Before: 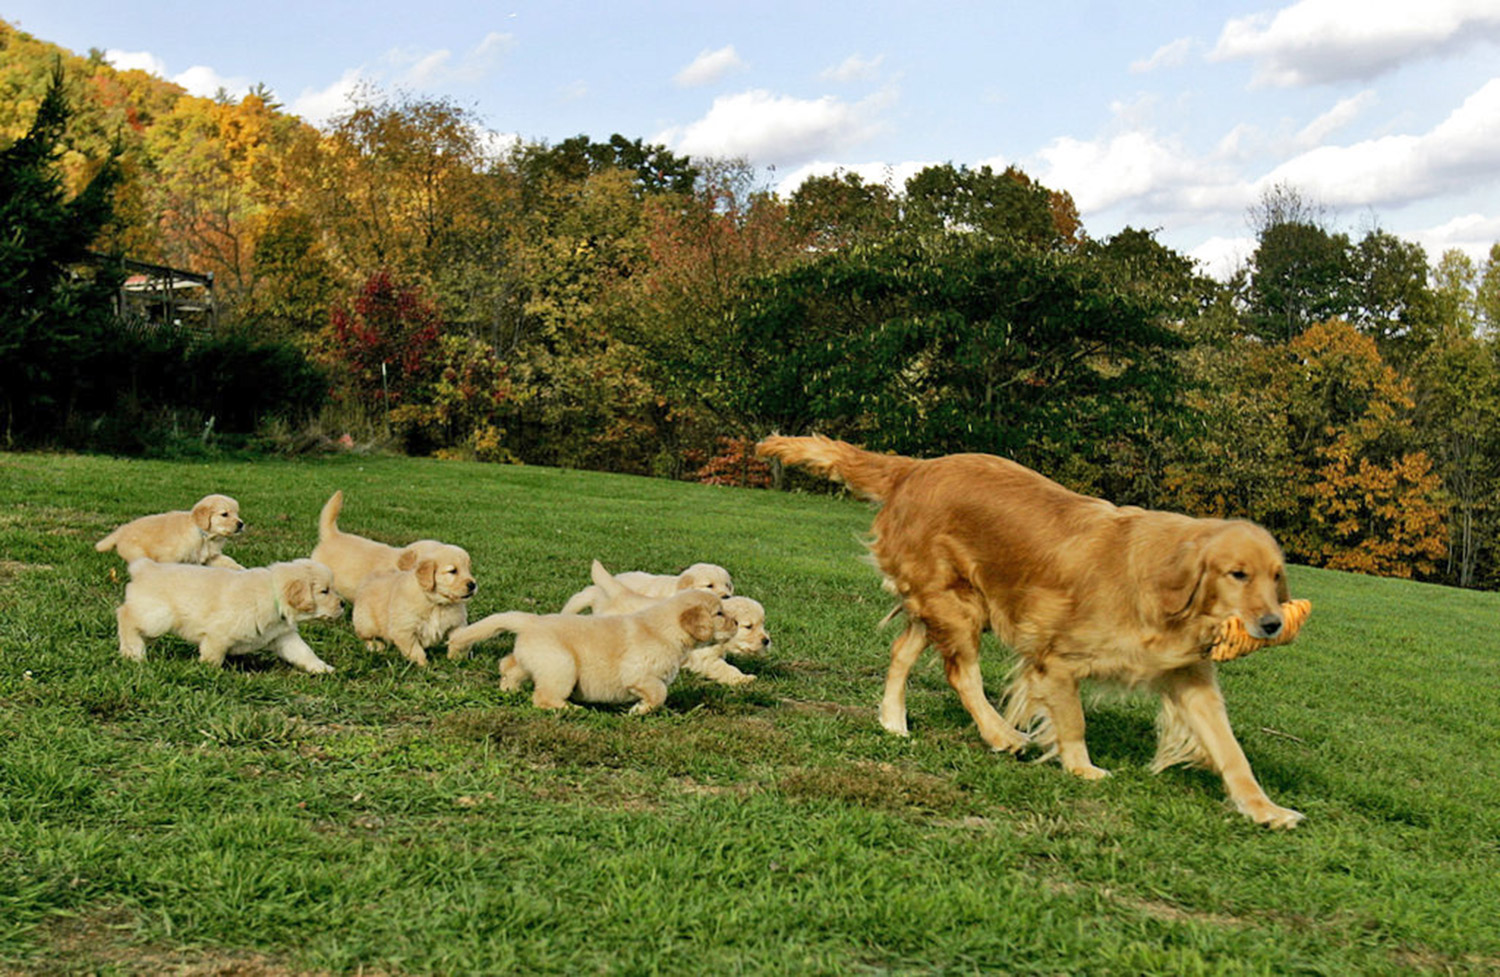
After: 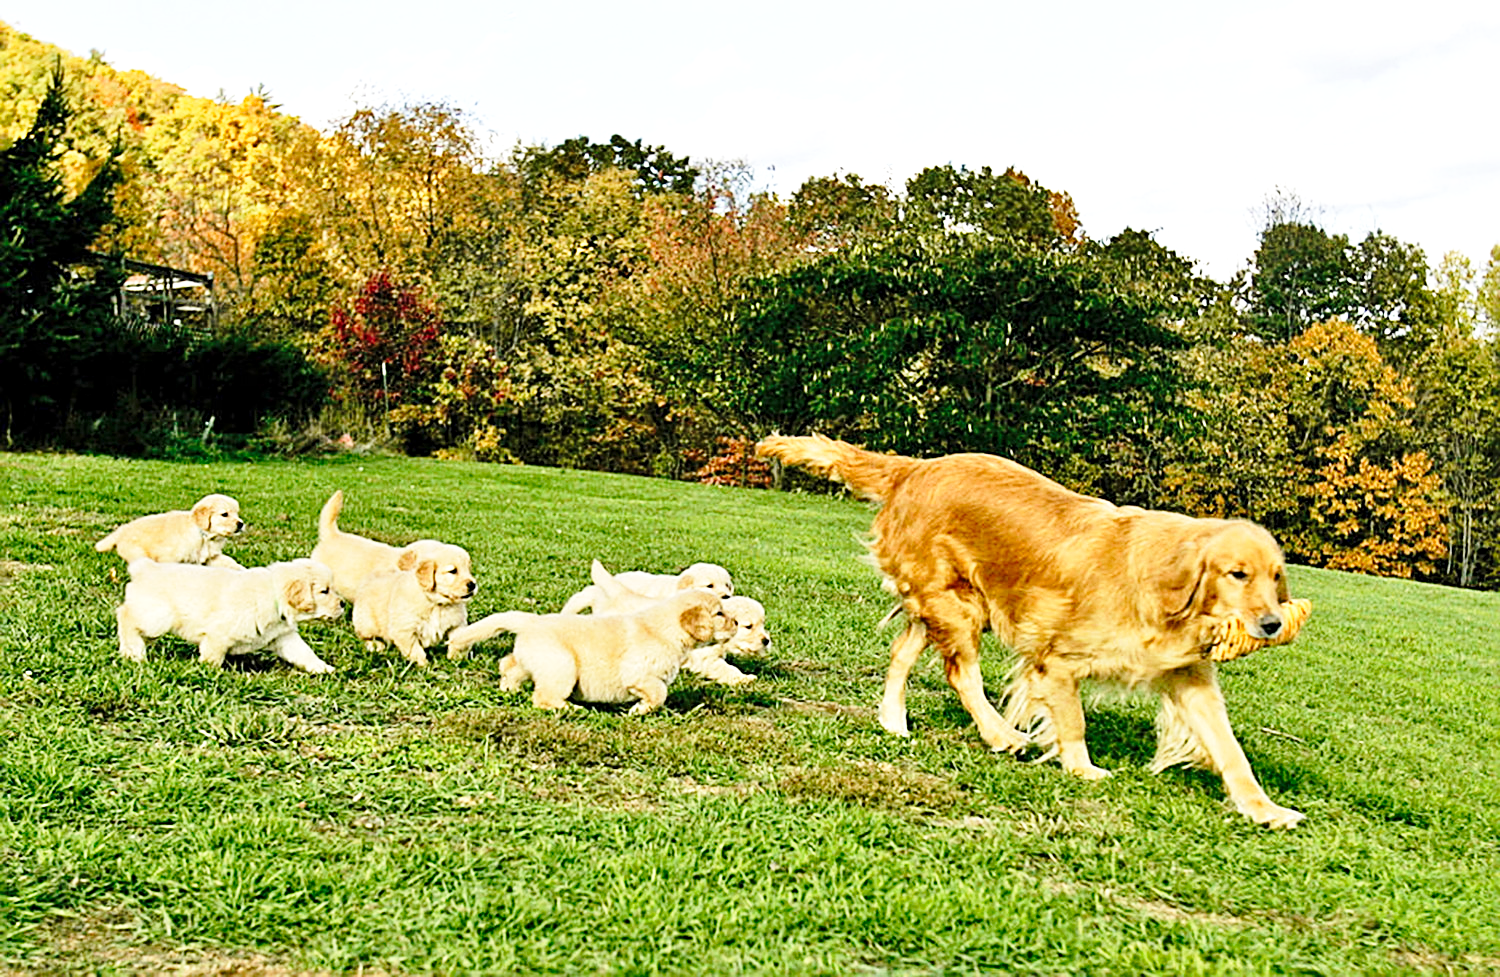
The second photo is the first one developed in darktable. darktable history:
base curve: curves: ch0 [(0, 0) (0.028, 0.03) (0.121, 0.232) (0.46, 0.748) (0.859, 0.968) (1, 1)], preserve colors none
sharpen: radius 2.586, amount 0.697
exposure: black level correction 0.001, exposure 0.498 EV, compensate highlight preservation false
